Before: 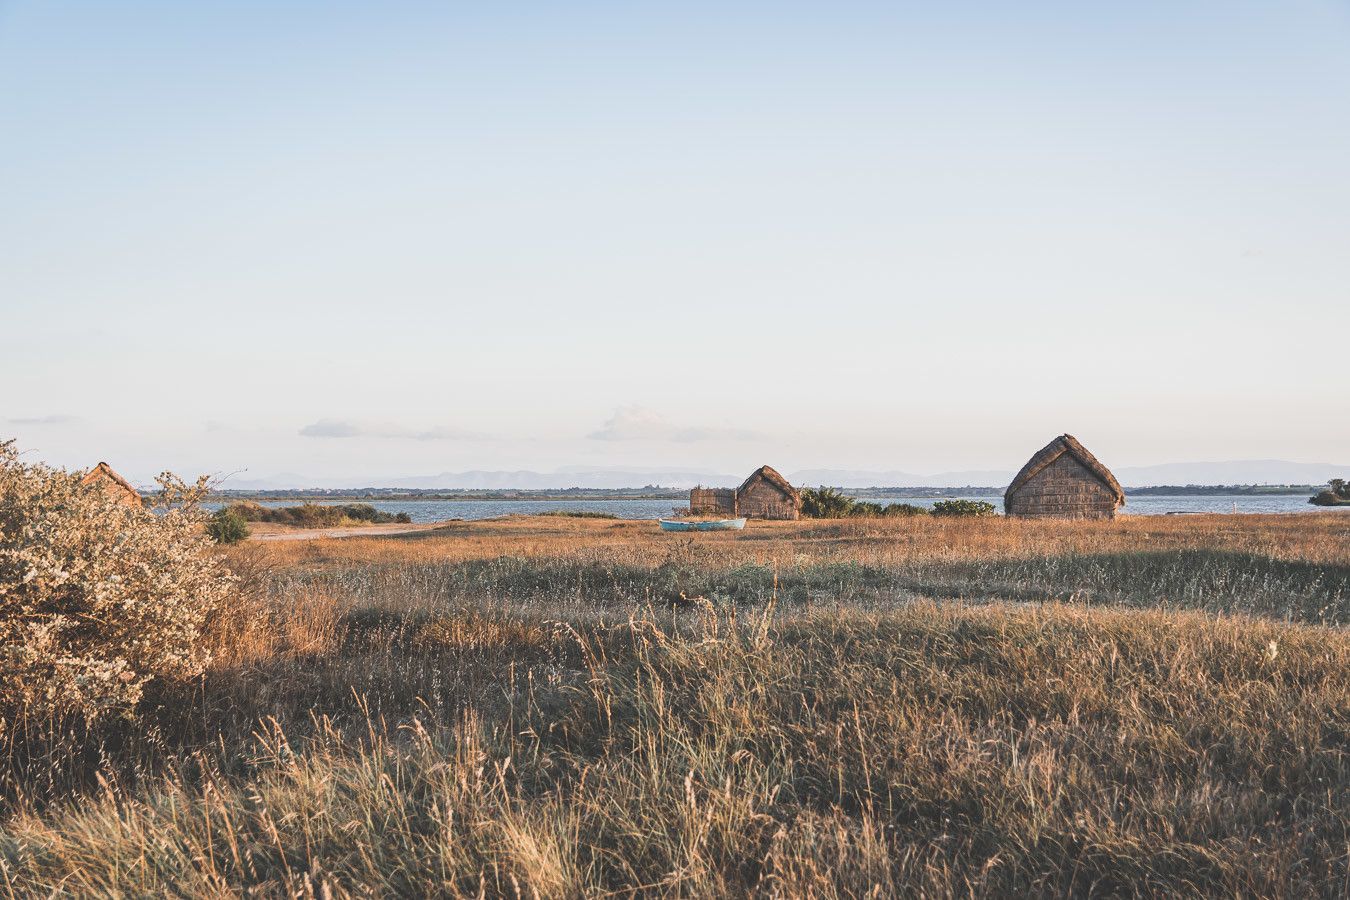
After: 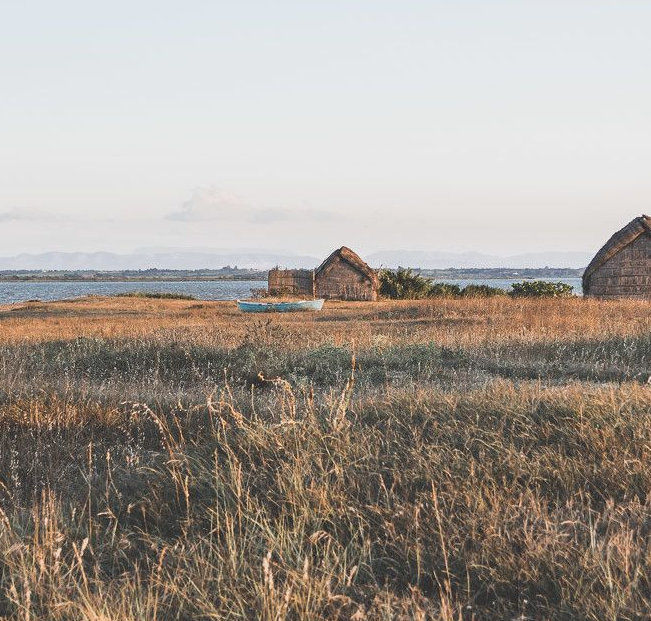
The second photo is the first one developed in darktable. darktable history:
crop: left 31.317%, top 24.416%, right 20.447%, bottom 6.493%
